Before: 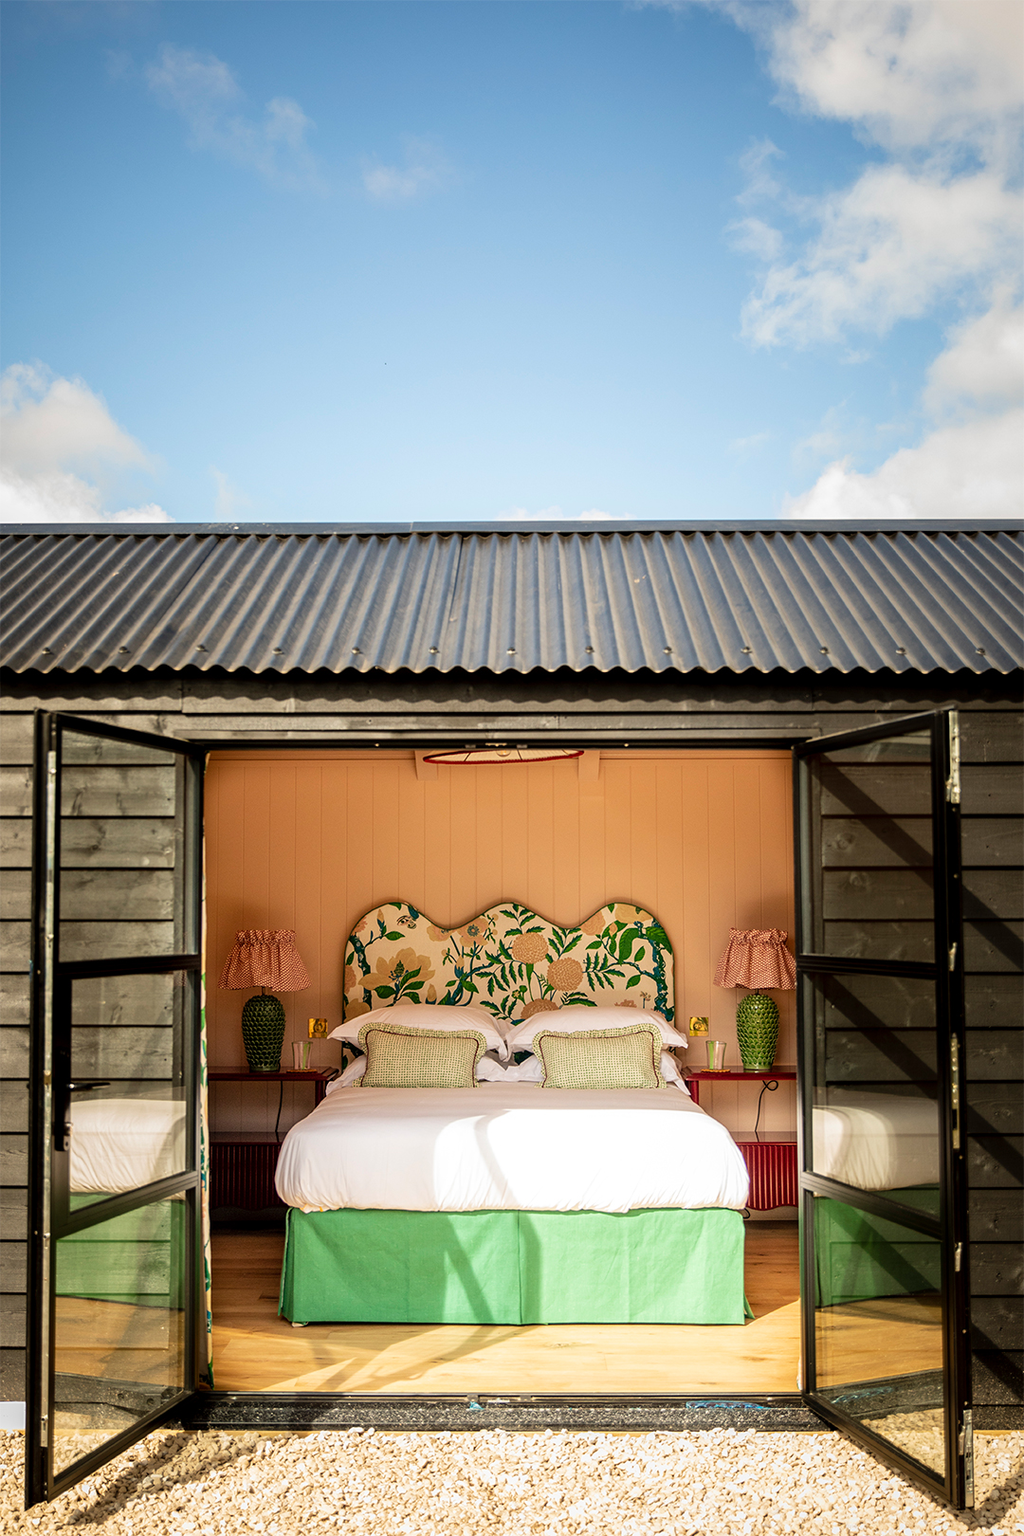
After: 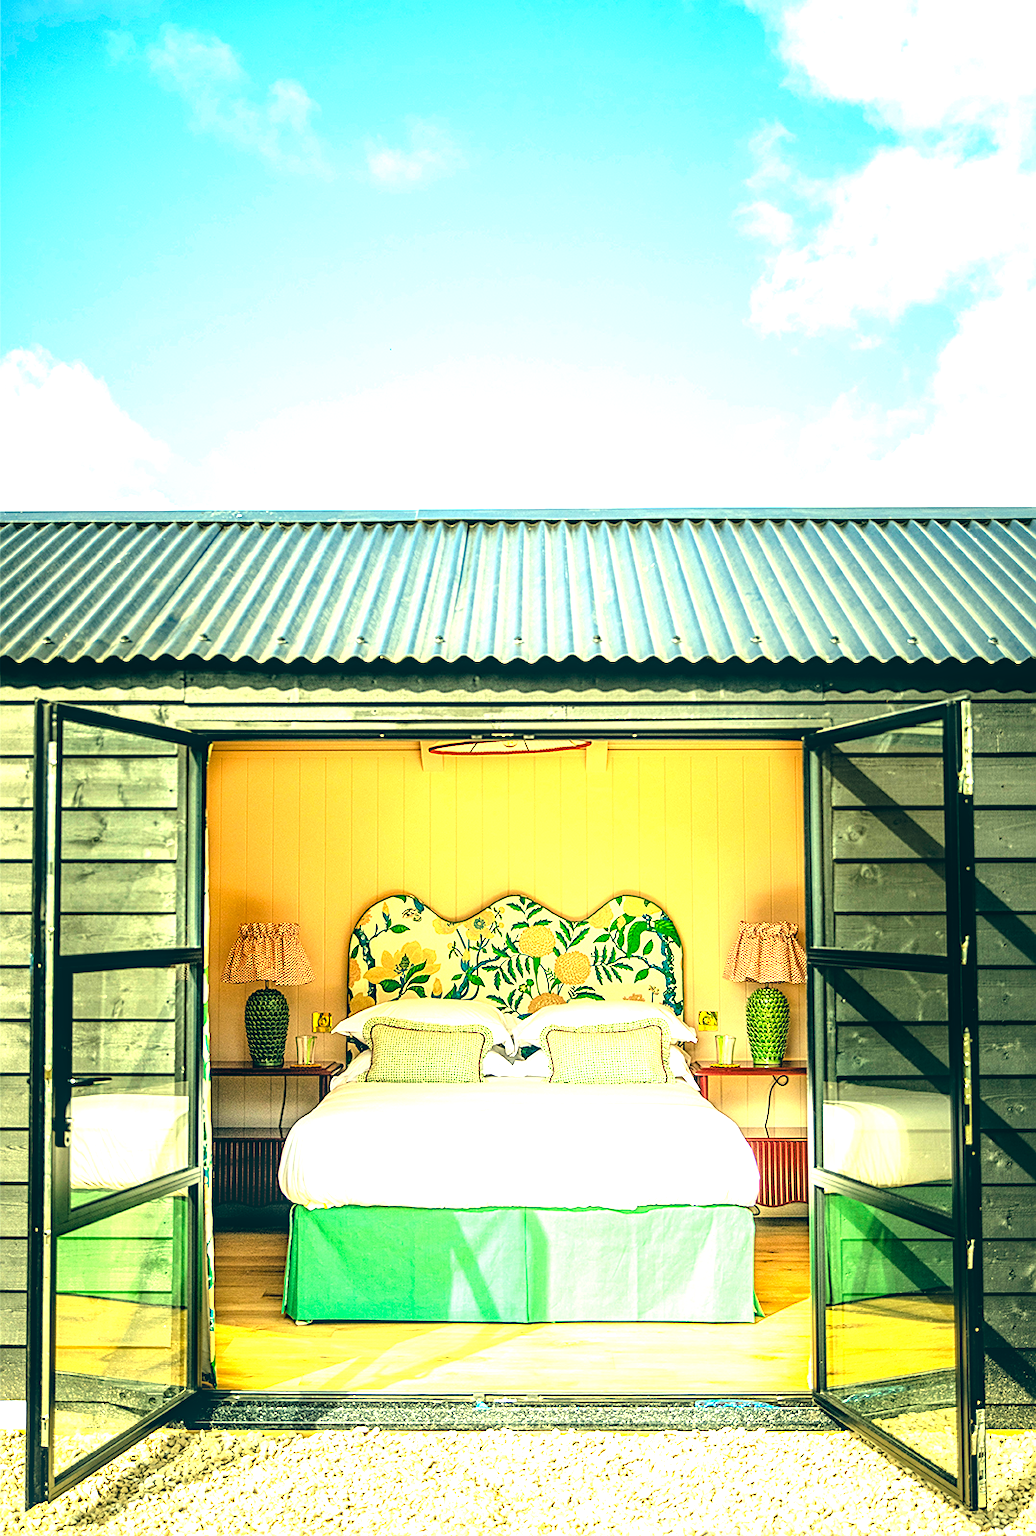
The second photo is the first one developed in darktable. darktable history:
exposure: black level correction 0, exposure 0.951 EV, compensate exposure bias true, compensate highlight preservation false
sharpen: on, module defaults
local contrast: highlights 29%, detail 130%
color balance rgb: shadows lift › luminance -19.858%, perceptual saturation grading › global saturation 0.784%, contrast -9.401%
tone equalizer: -8 EV -1.06 EV, -7 EV -0.974 EV, -6 EV -0.847 EV, -5 EV -0.601 EV, -3 EV 0.58 EV, -2 EV 0.878 EV, -1 EV 0.987 EV, +0 EV 1.06 EV
crop: top 1.296%, right 0.045%
color correction: highlights a* -19.5, highlights b* 9.8, shadows a* -20.03, shadows b* -11.4
contrast brightness saturation: contrast 0.025, brightness 0.059, saturation 0.127
